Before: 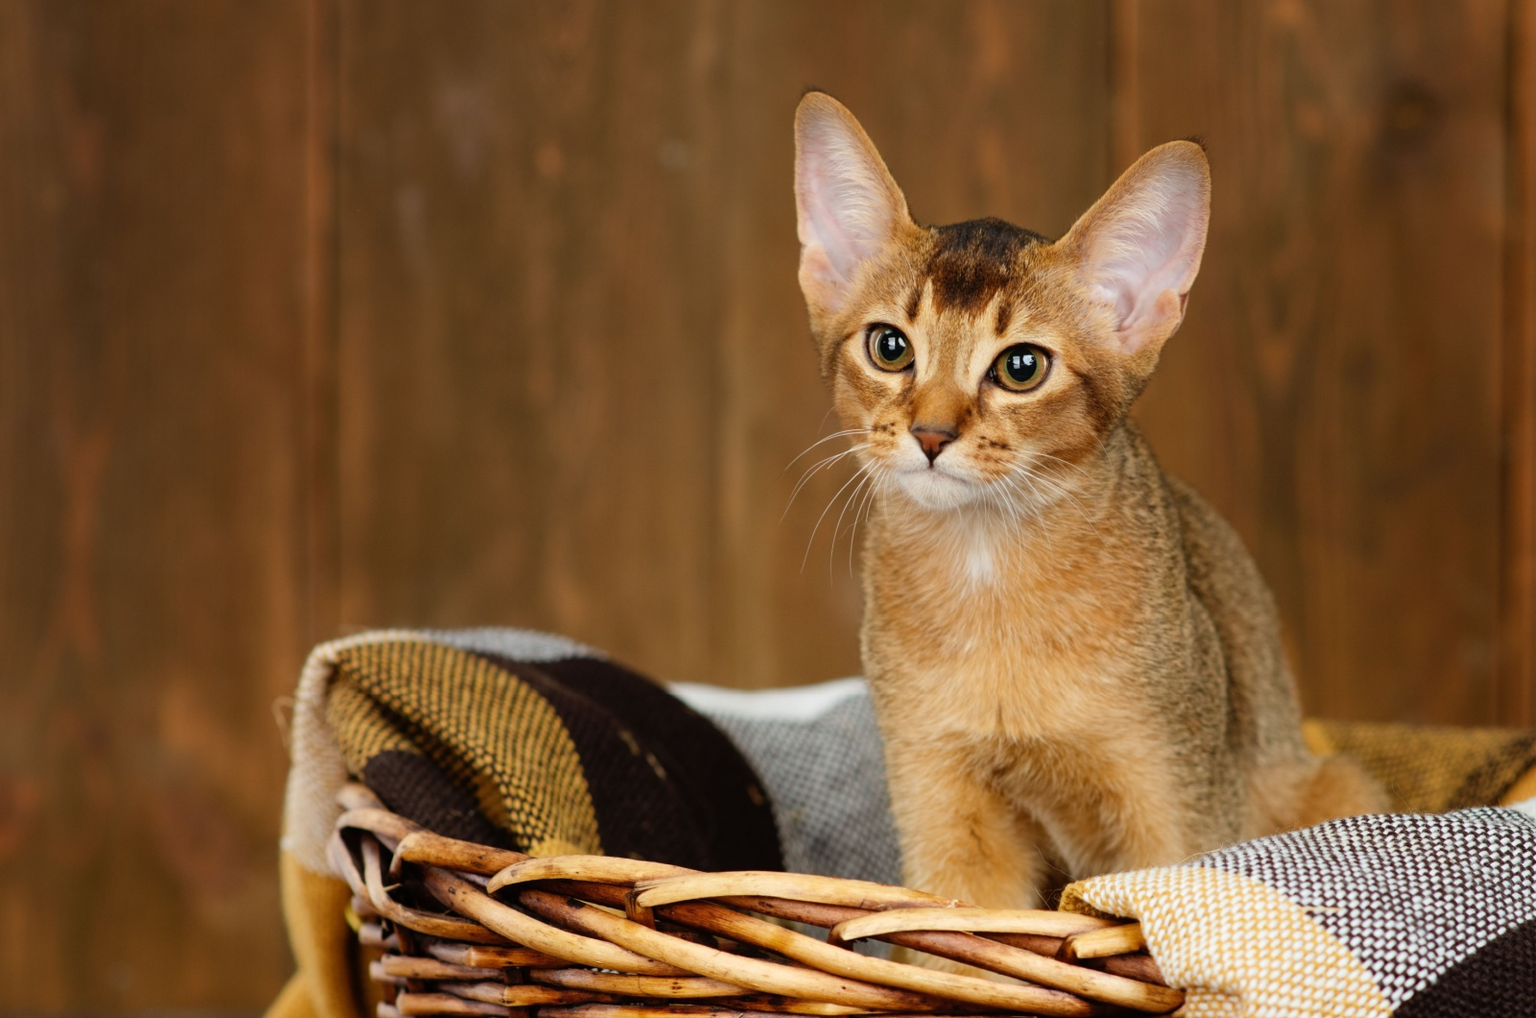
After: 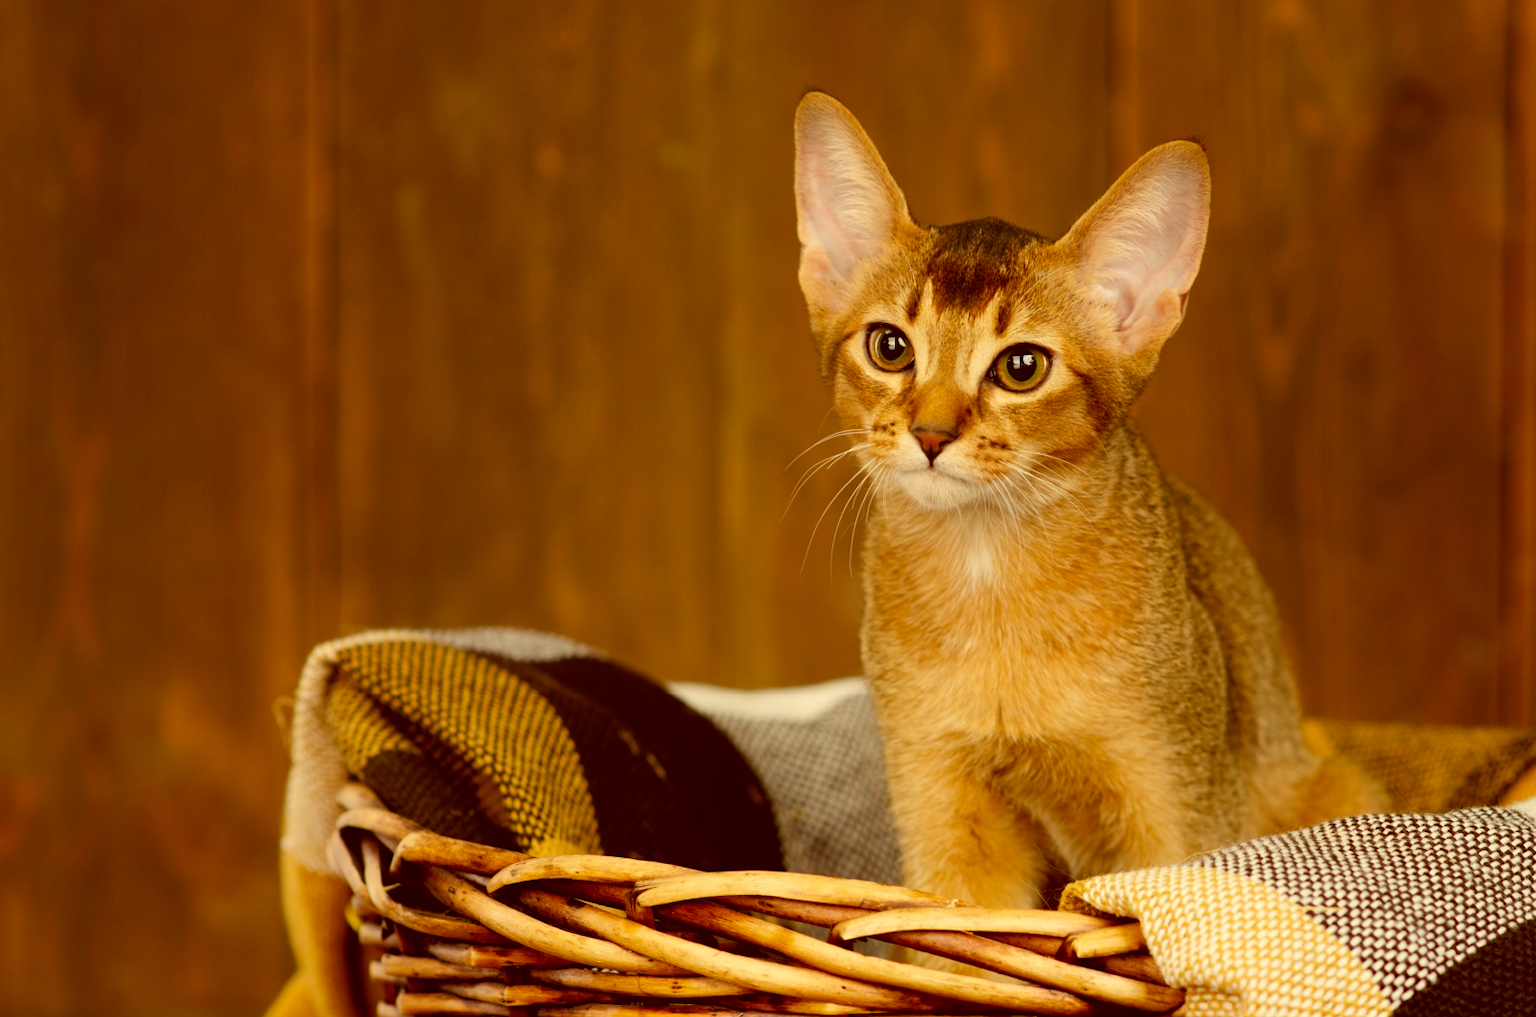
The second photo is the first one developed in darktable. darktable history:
color correction: highlights a* 1.05, highlights b* 23.65, shadows a* 16.29, shadows b* 24.77
